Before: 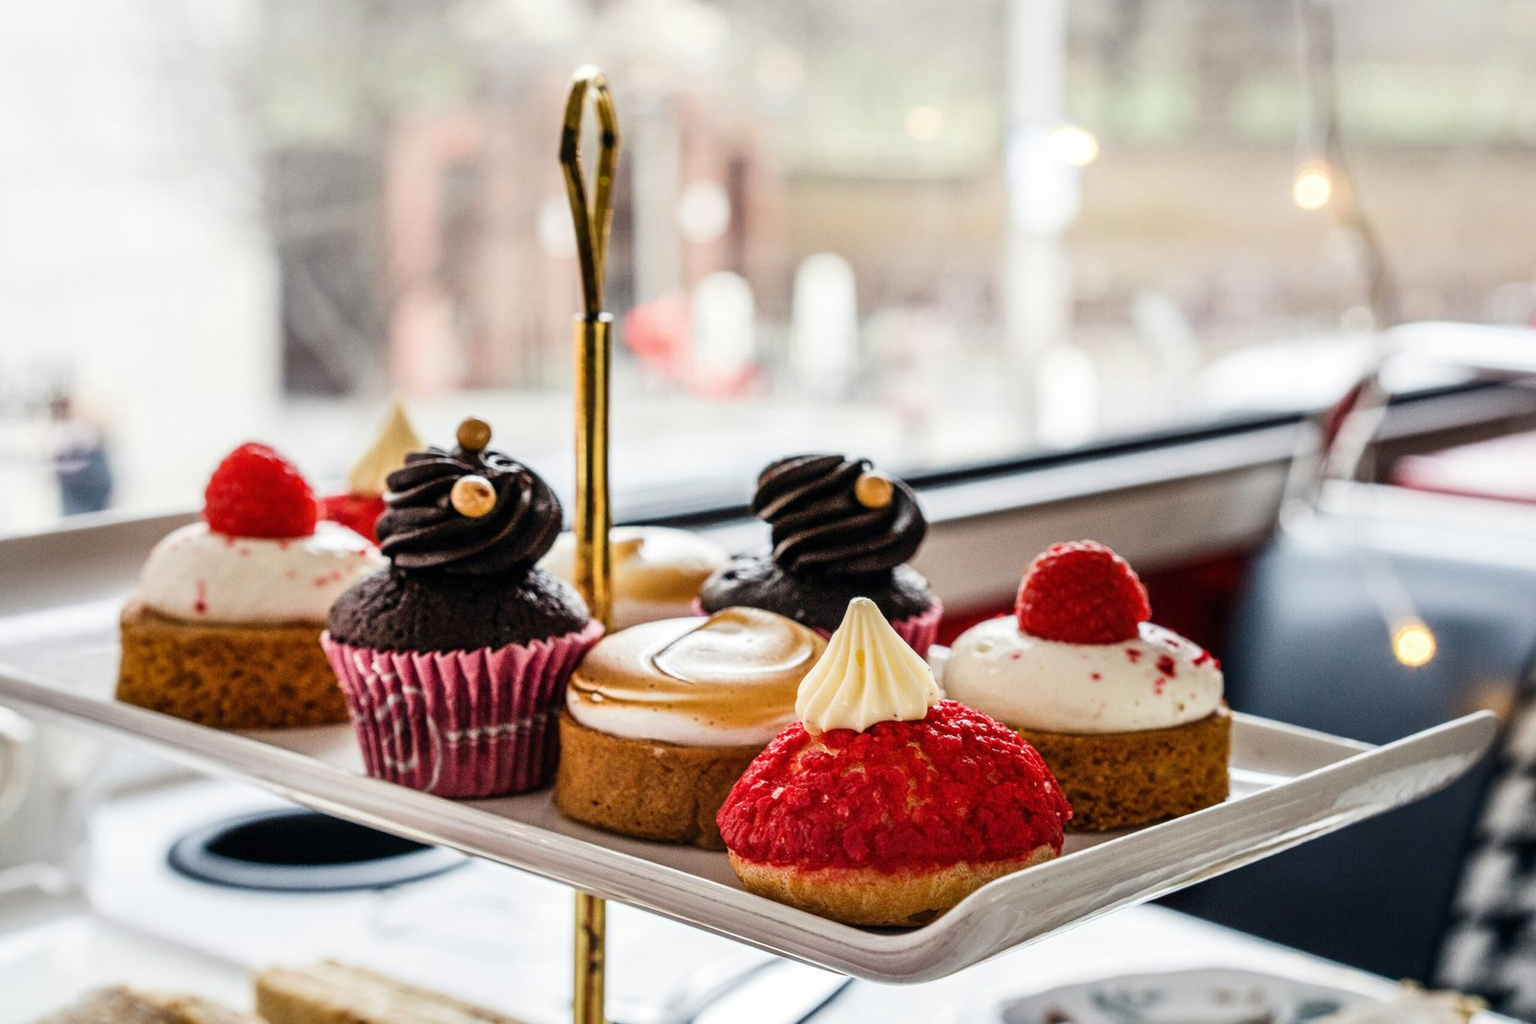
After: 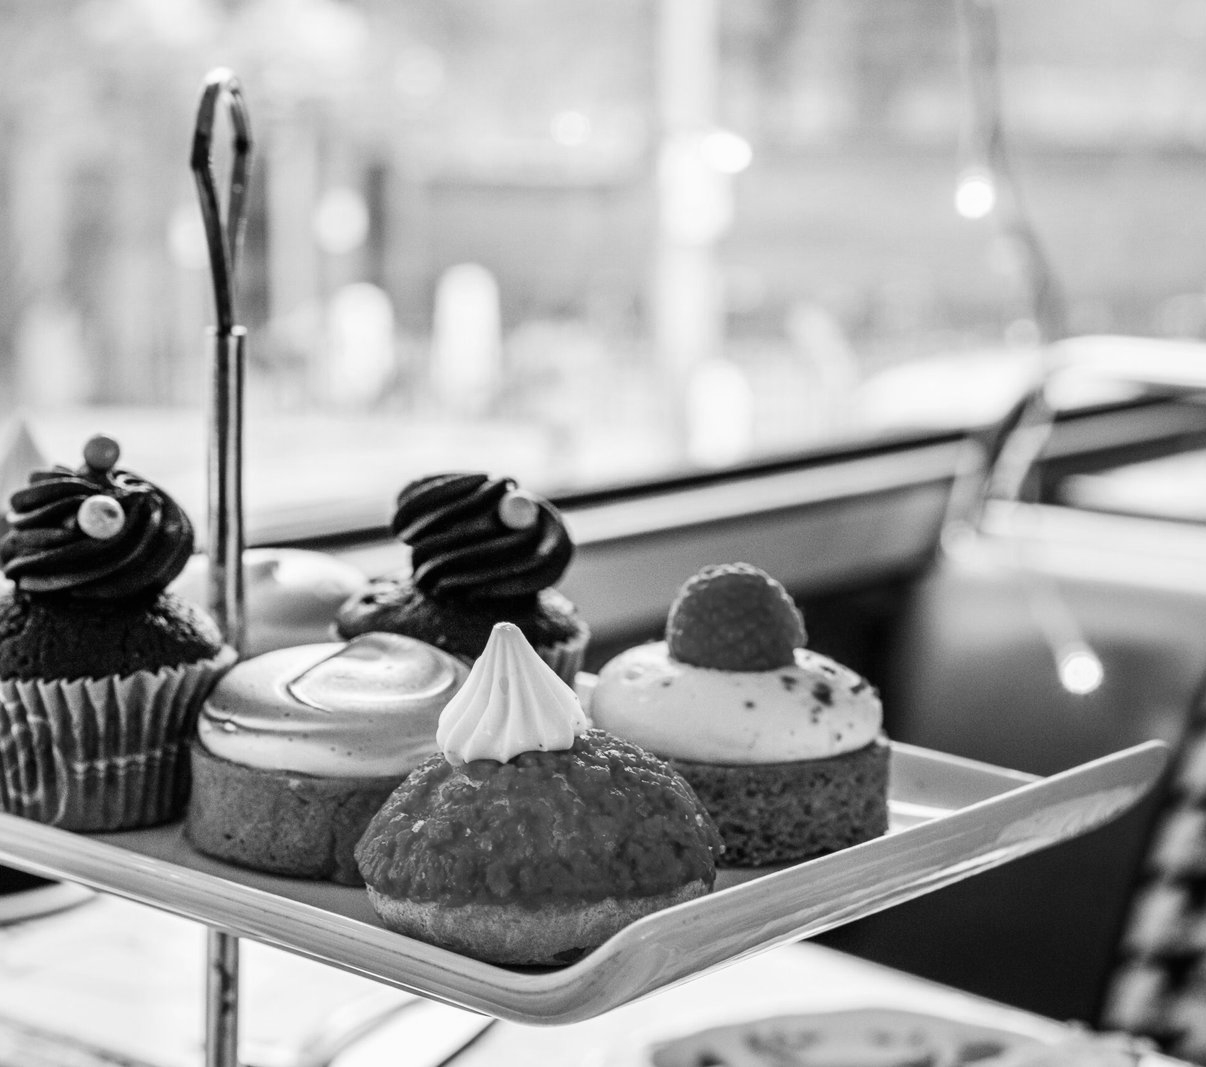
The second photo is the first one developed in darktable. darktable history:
velvia: on, module defaults
crop and rotate: left 24.6%
monochrome: a -6.99, b 35.61, size 1.4
